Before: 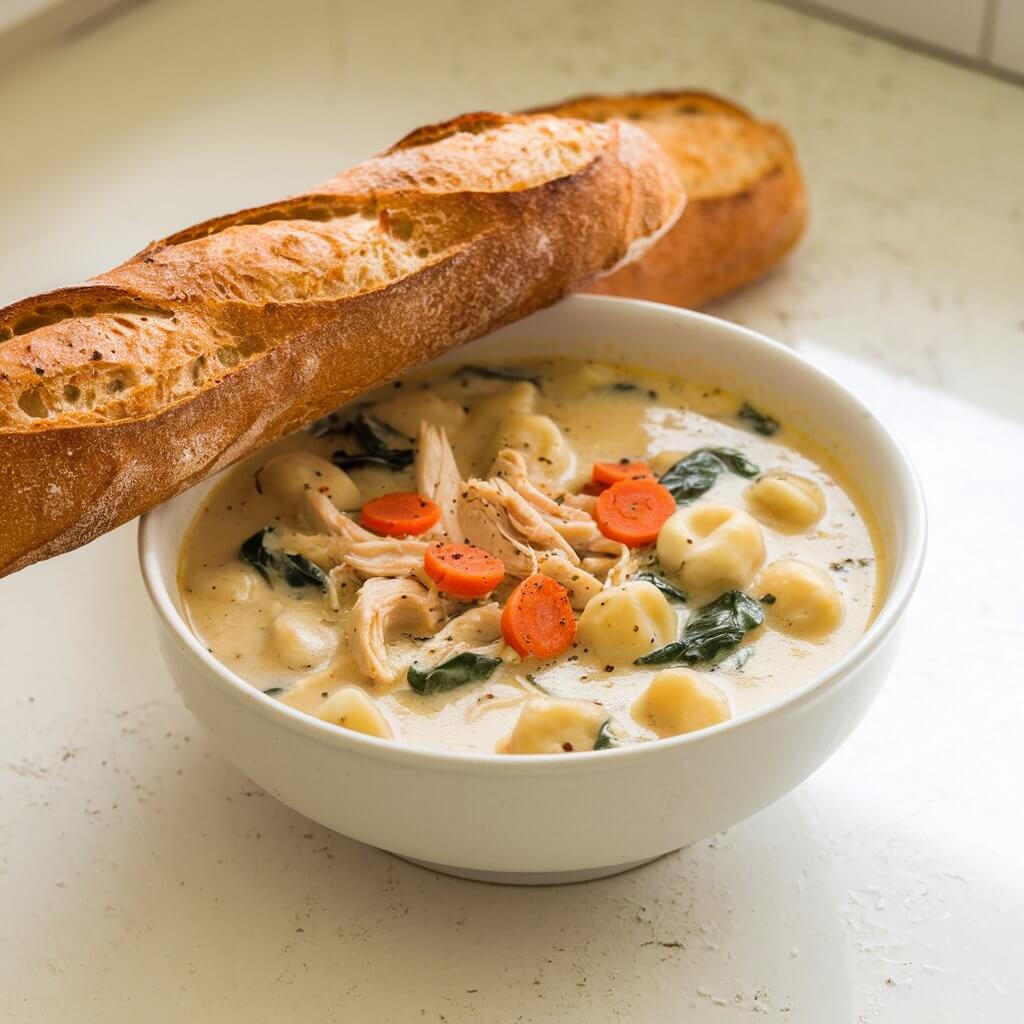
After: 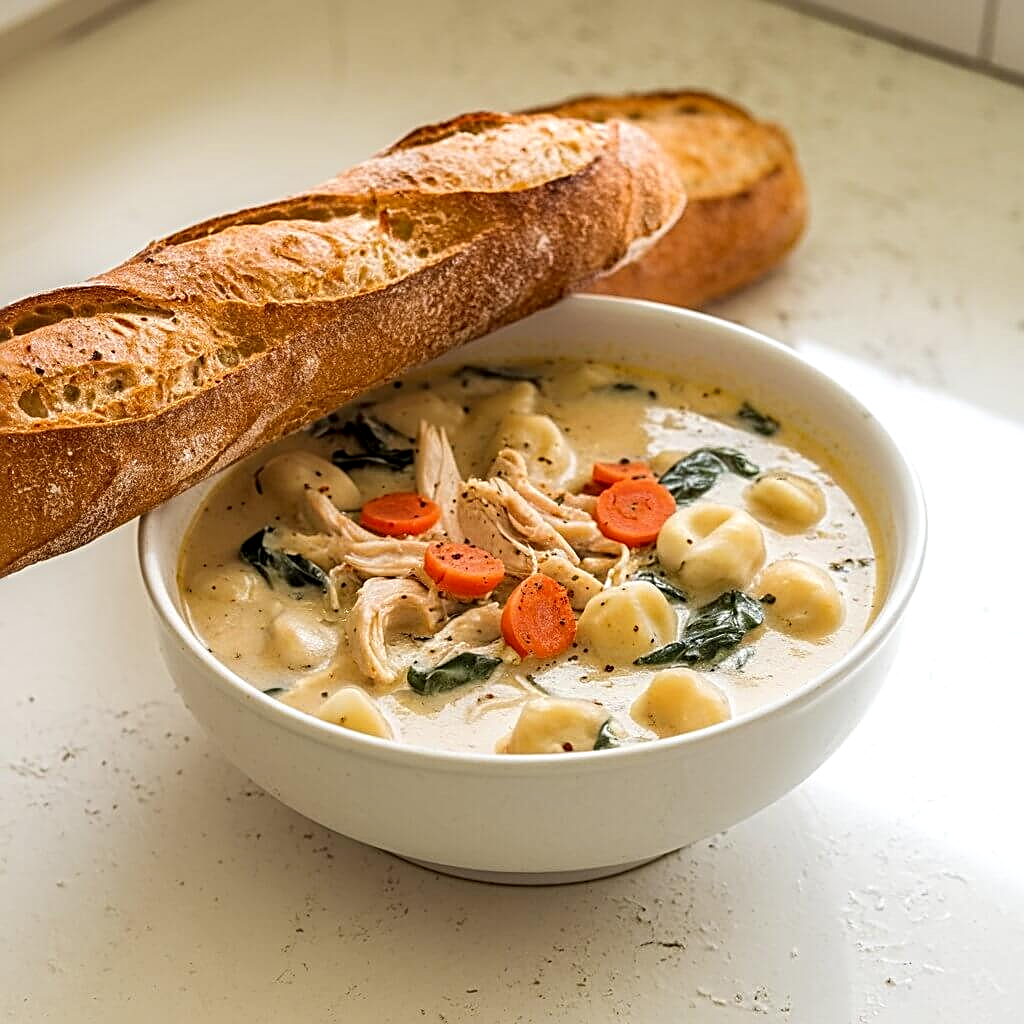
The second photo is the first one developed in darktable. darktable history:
local contrast: on, module defaults
sharpen: radius 3.019, amount 0.765
